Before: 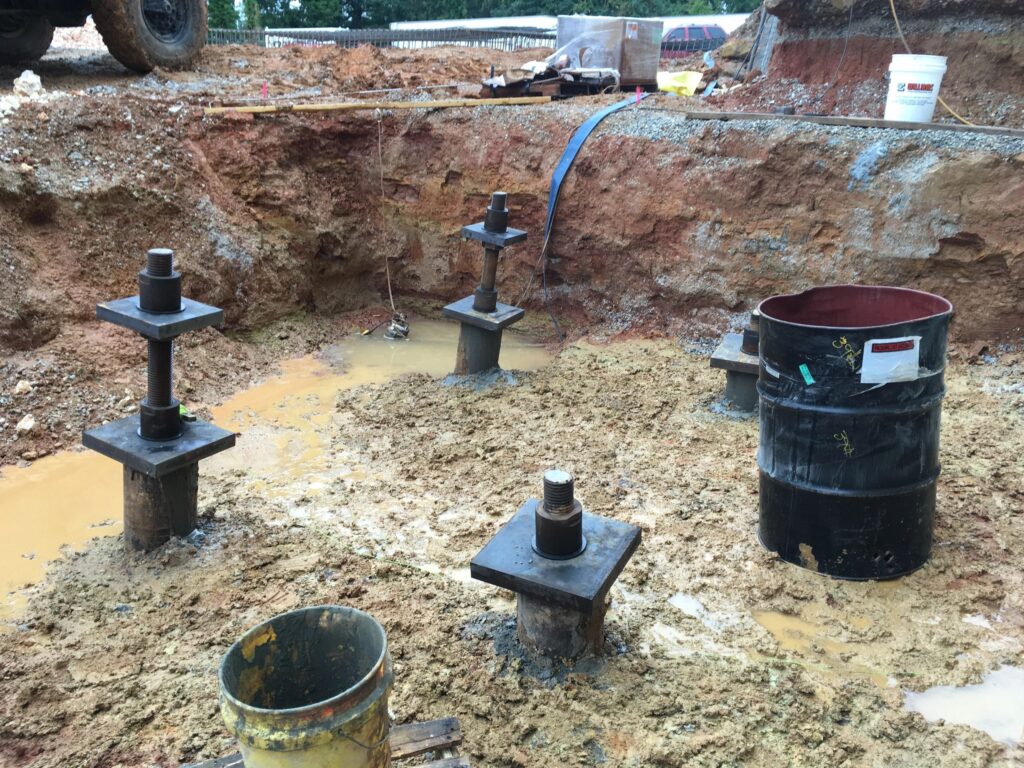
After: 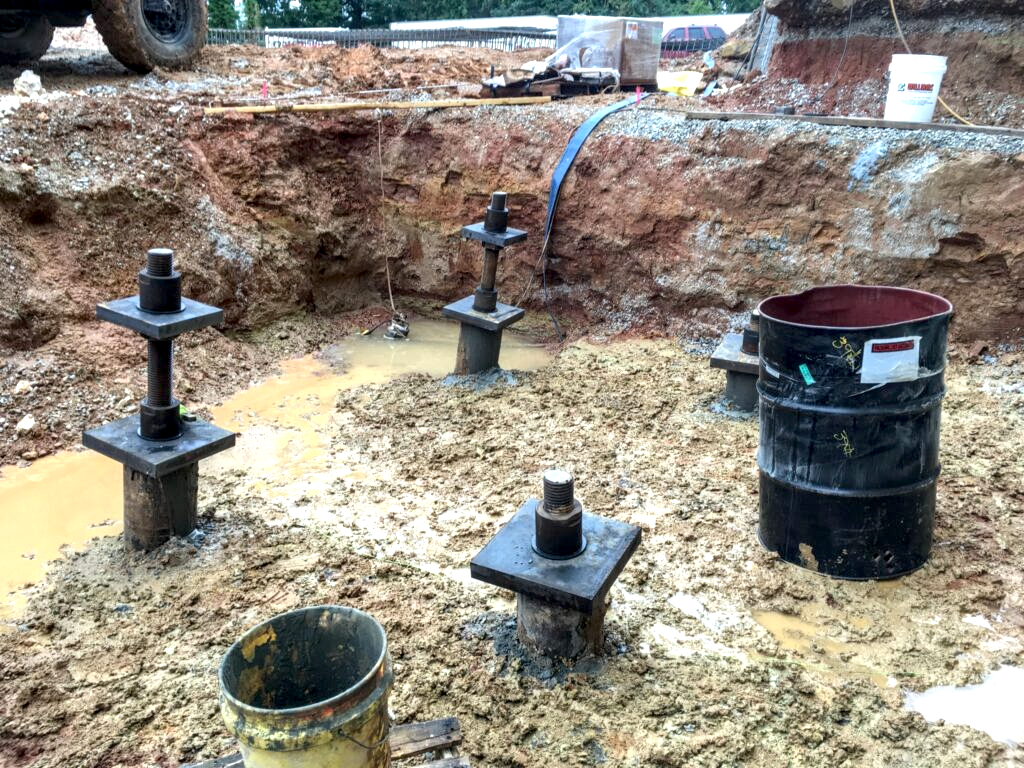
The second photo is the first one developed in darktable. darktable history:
exposure: black level correction 0.005, exposure 0.273 EV, compensate exposure bias true, compensate highlight preservation false
local contrast: detail 144%
